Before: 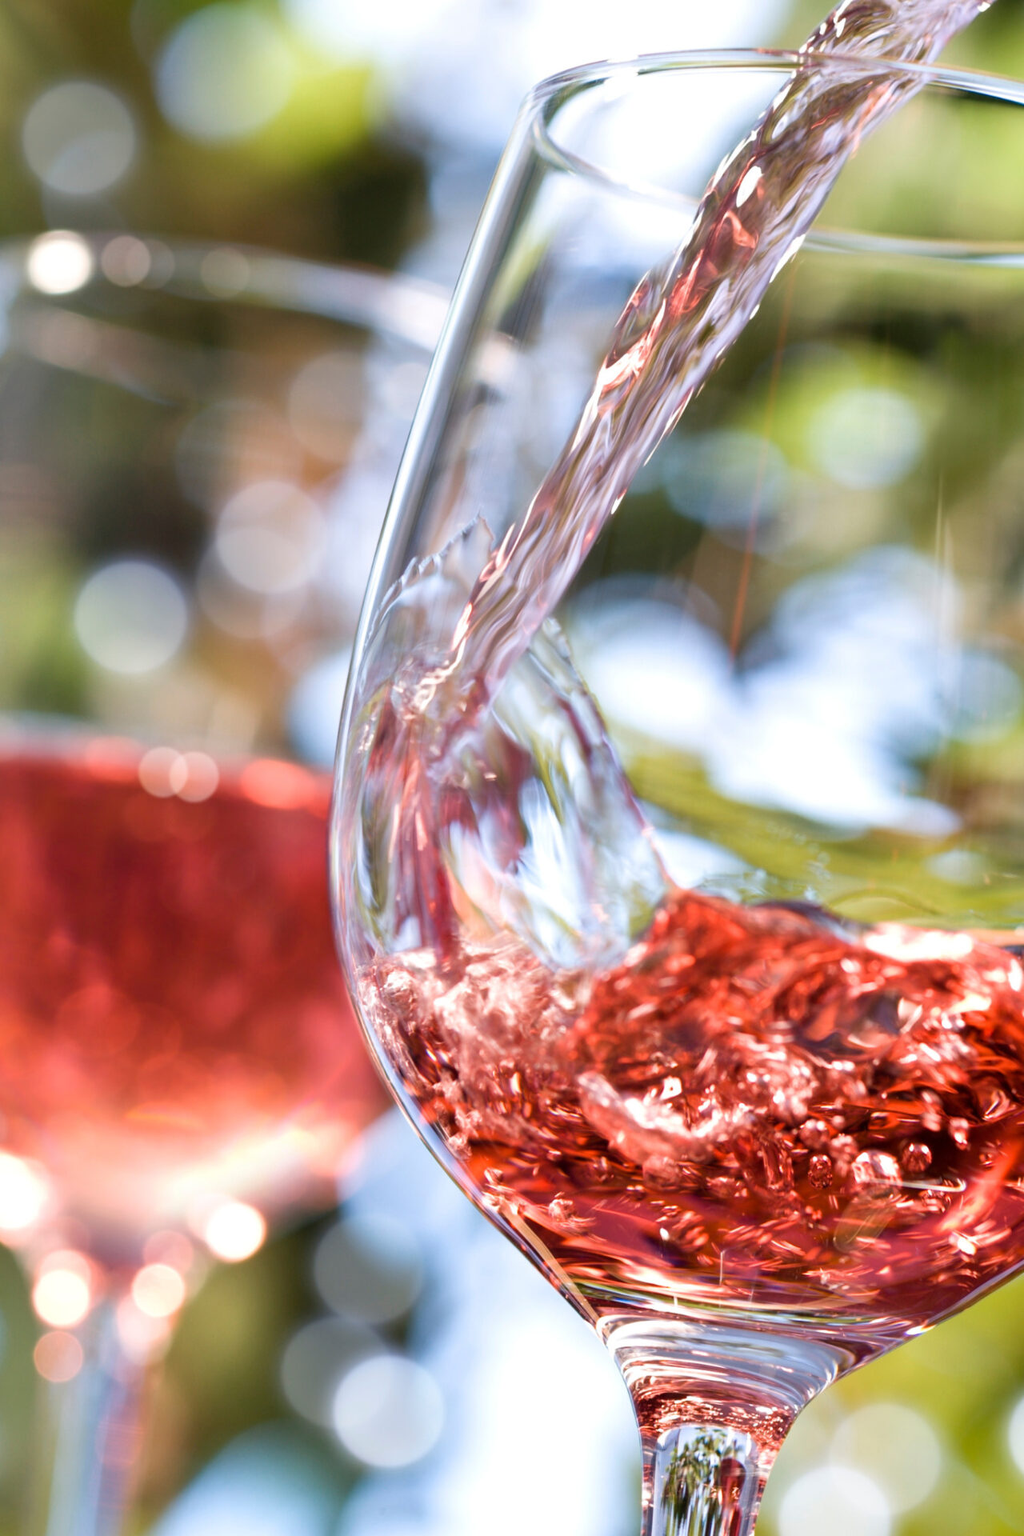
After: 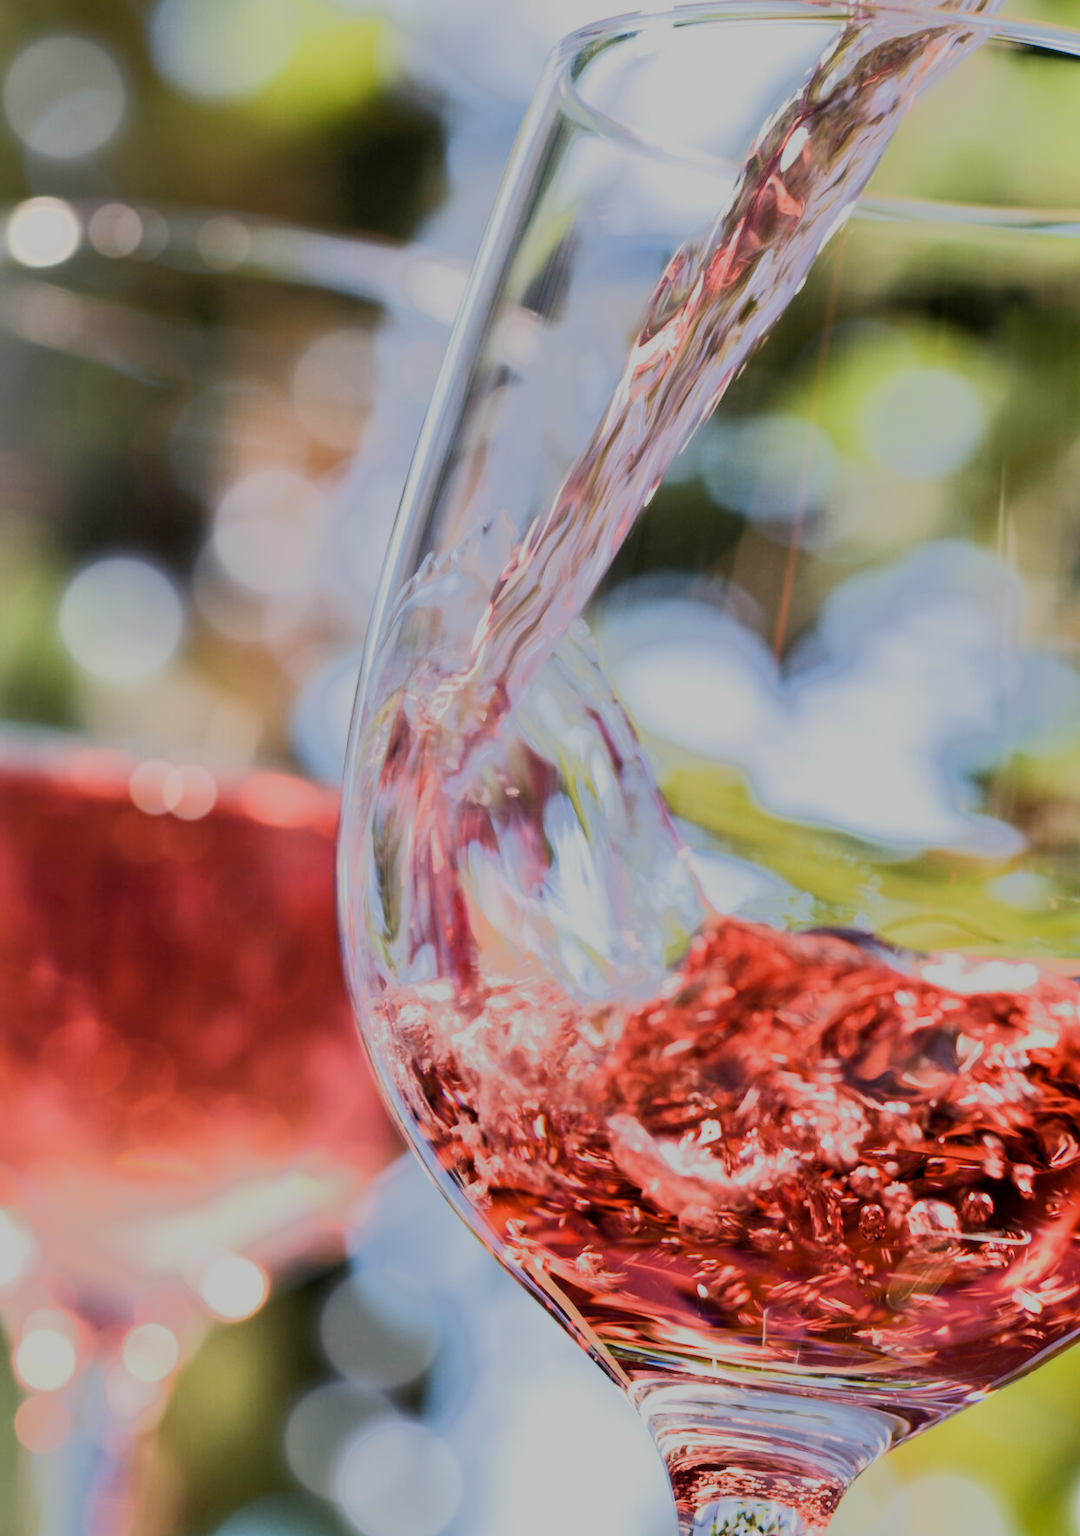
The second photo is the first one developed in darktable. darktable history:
filmic rgb: black relative exposure -7.32 EV, white relative exposure 5.09 EV, hardness 3.2
crop: left 1.964%, top 3.251%, right 1.122%, bottom 4.933%
tone equalizer: -7 EV -0.63 EV, -6 EV 1 EV, -5 EV -0.45 EV, -4 EV 0.43 EV, -3 EV 0.41 EV, -2 EV 0.15 EV, -1 EV -0.15 EV, +0 EV -0.39 EV, smoothing diameter 25%, edges refinement/feathering 10, preserve details guided filter
